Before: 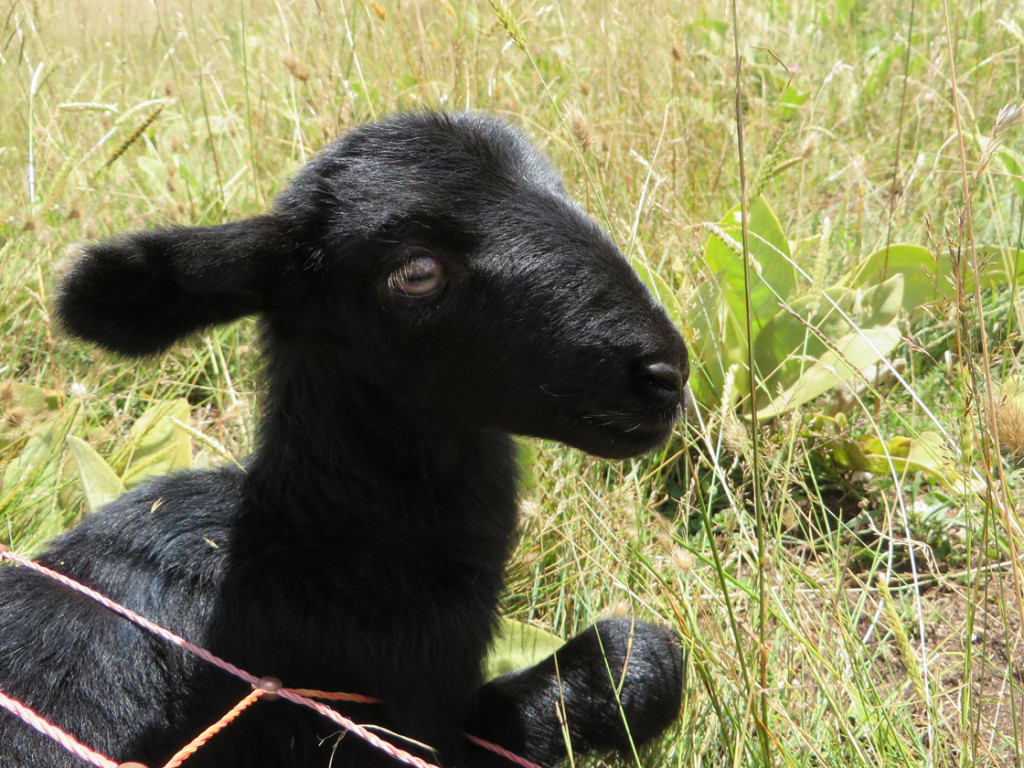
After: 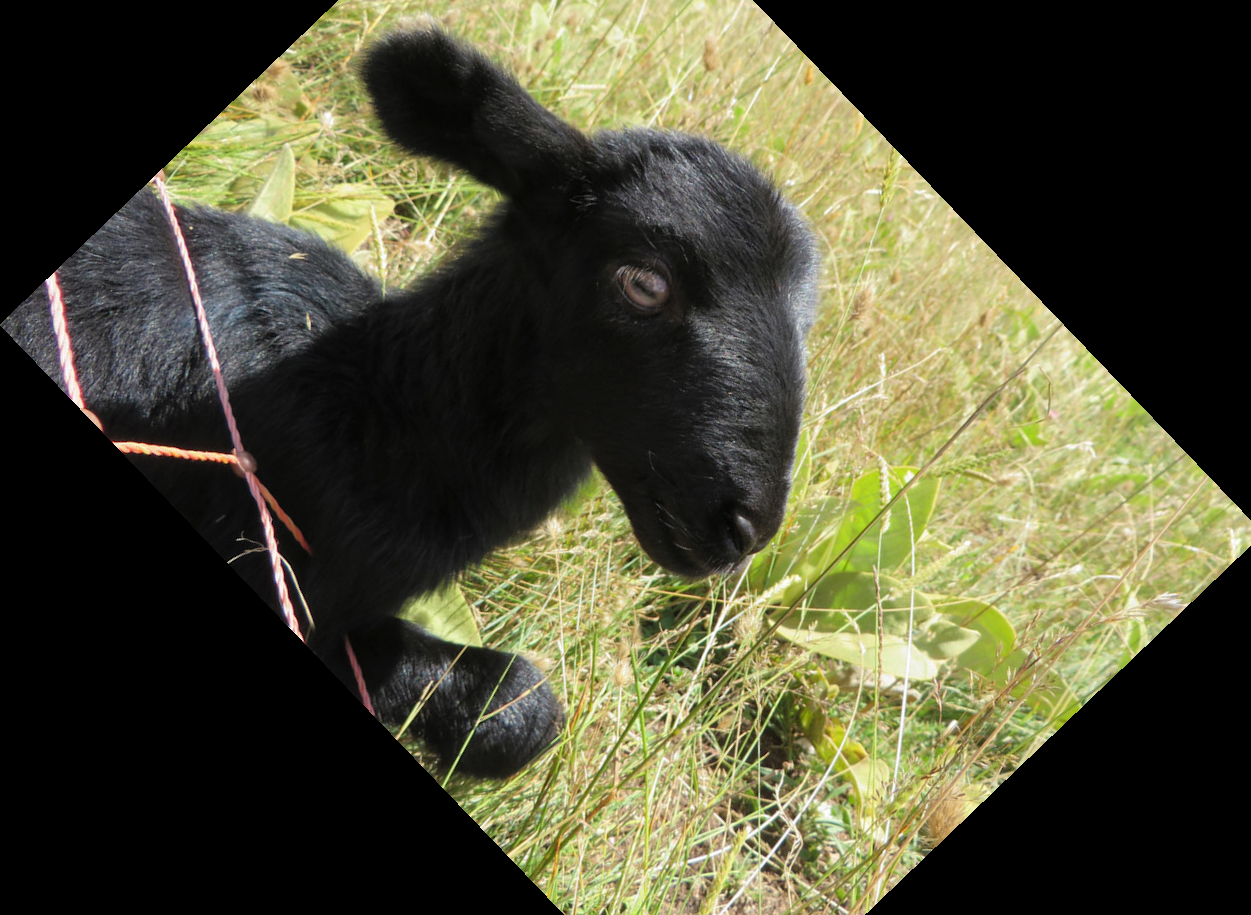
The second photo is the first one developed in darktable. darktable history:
crop and rotate: angle -46.26°, top 16.234%, right 0.912%, bottom 11.704%
shadows and highlights: shadows 25, highlights -25
